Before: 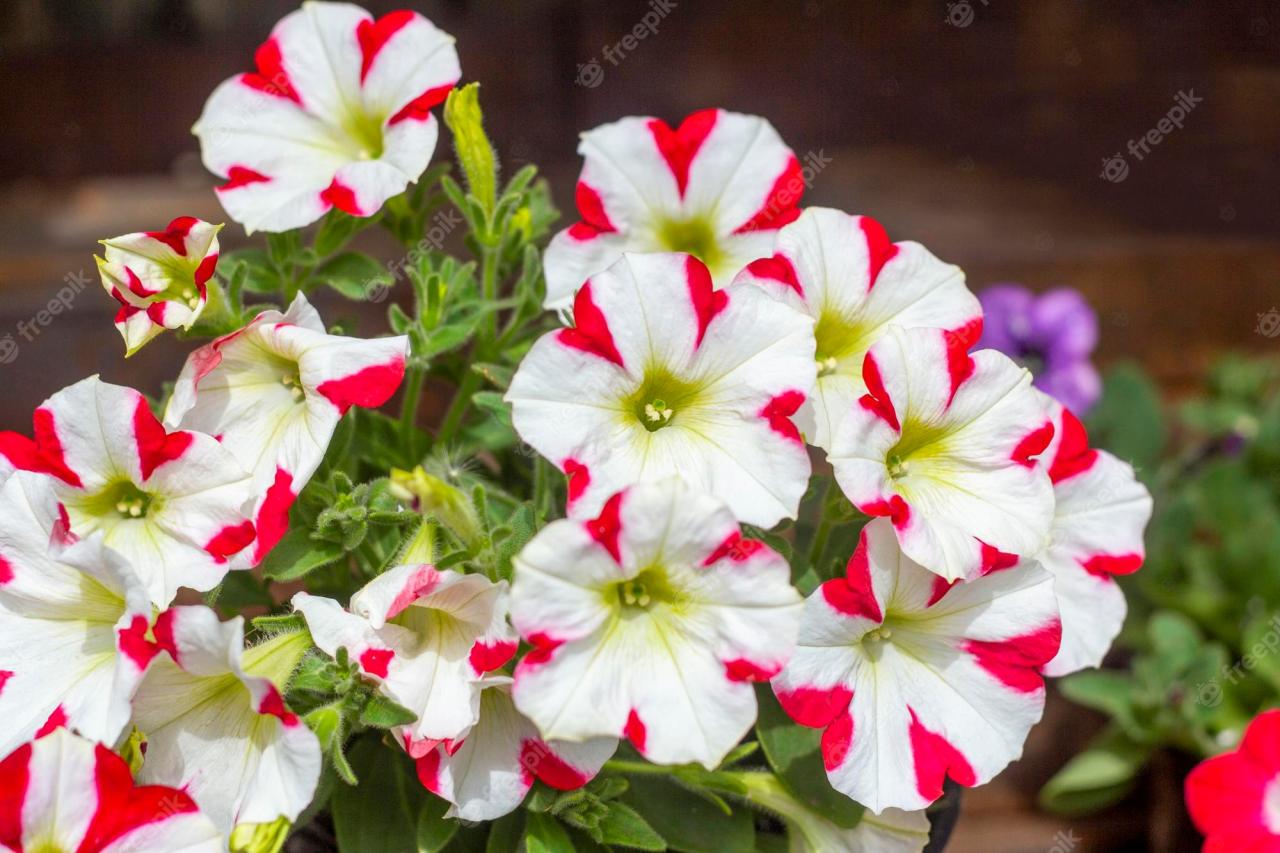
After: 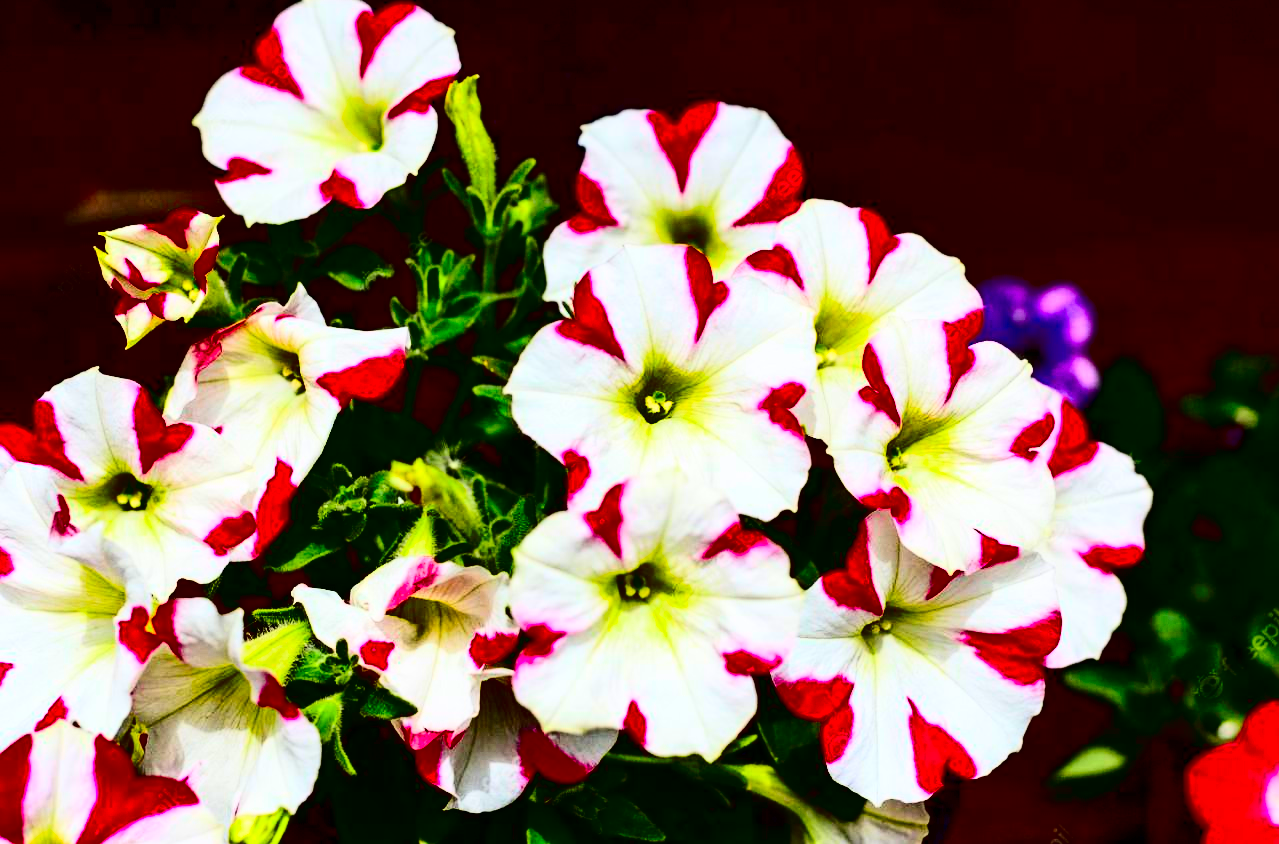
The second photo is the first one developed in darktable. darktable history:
crop: top 1.049%, right 0.001%
white balance: emerald 1
contrast brightness saturation: contrast 0.77, brightness -1, saturation 1
